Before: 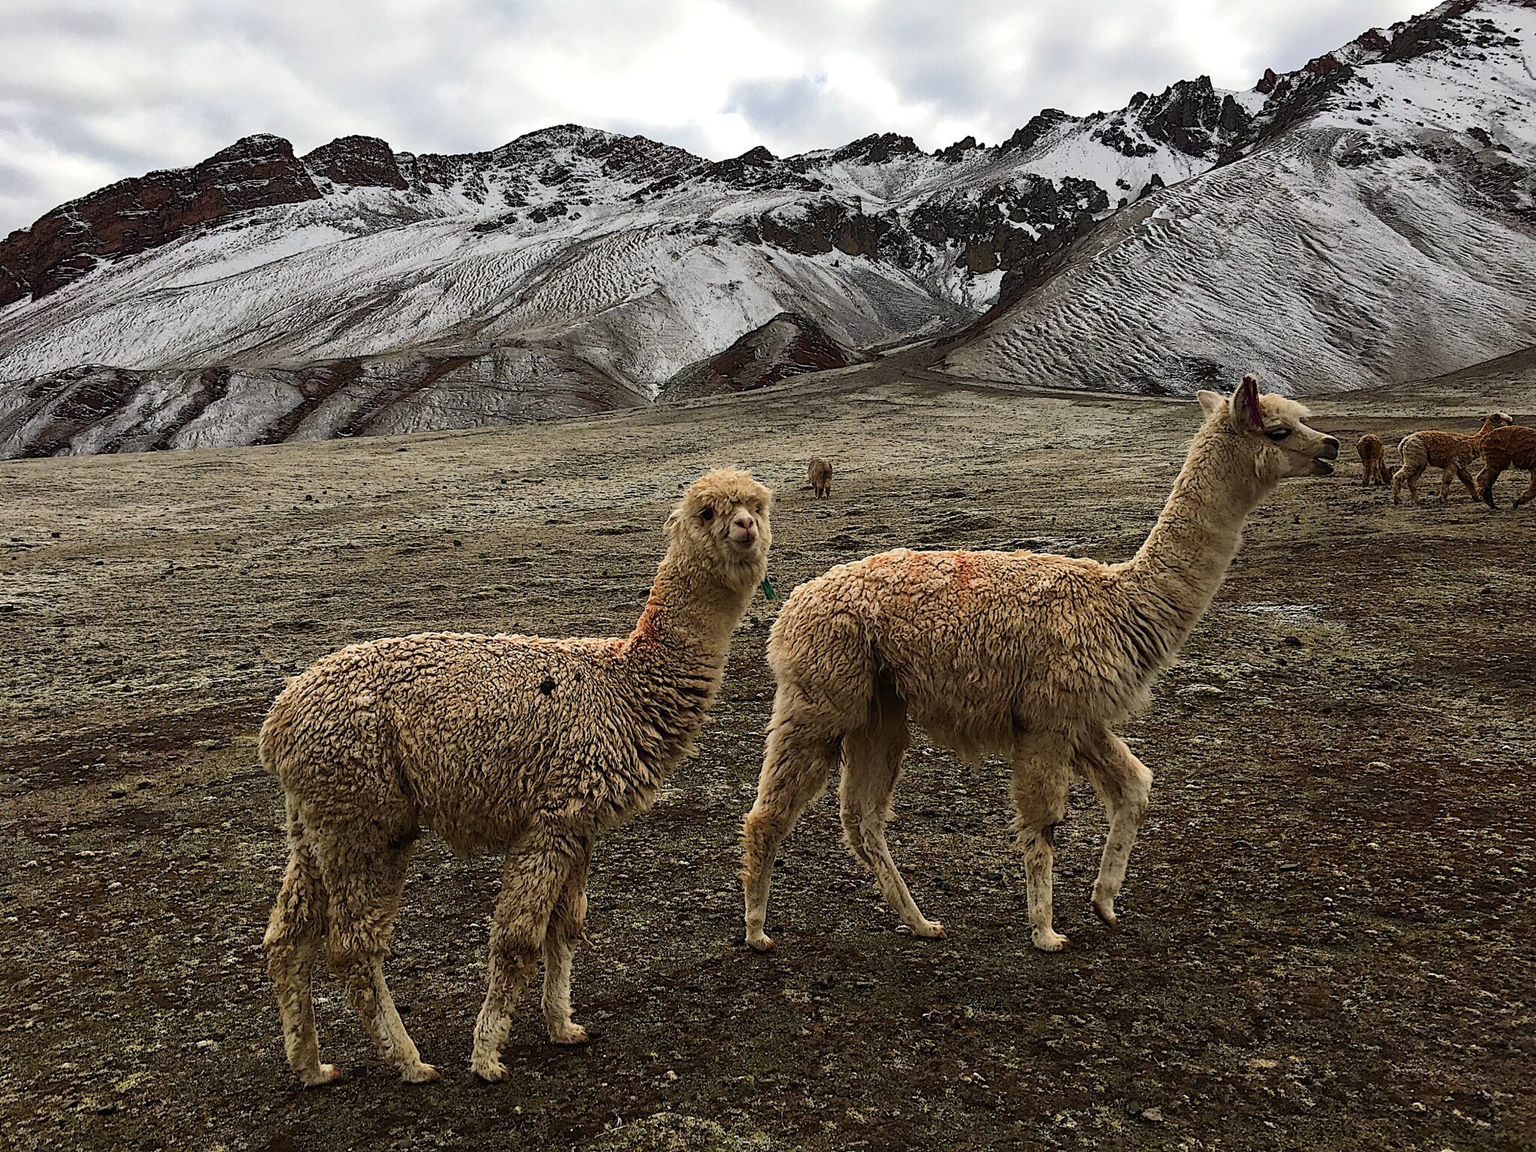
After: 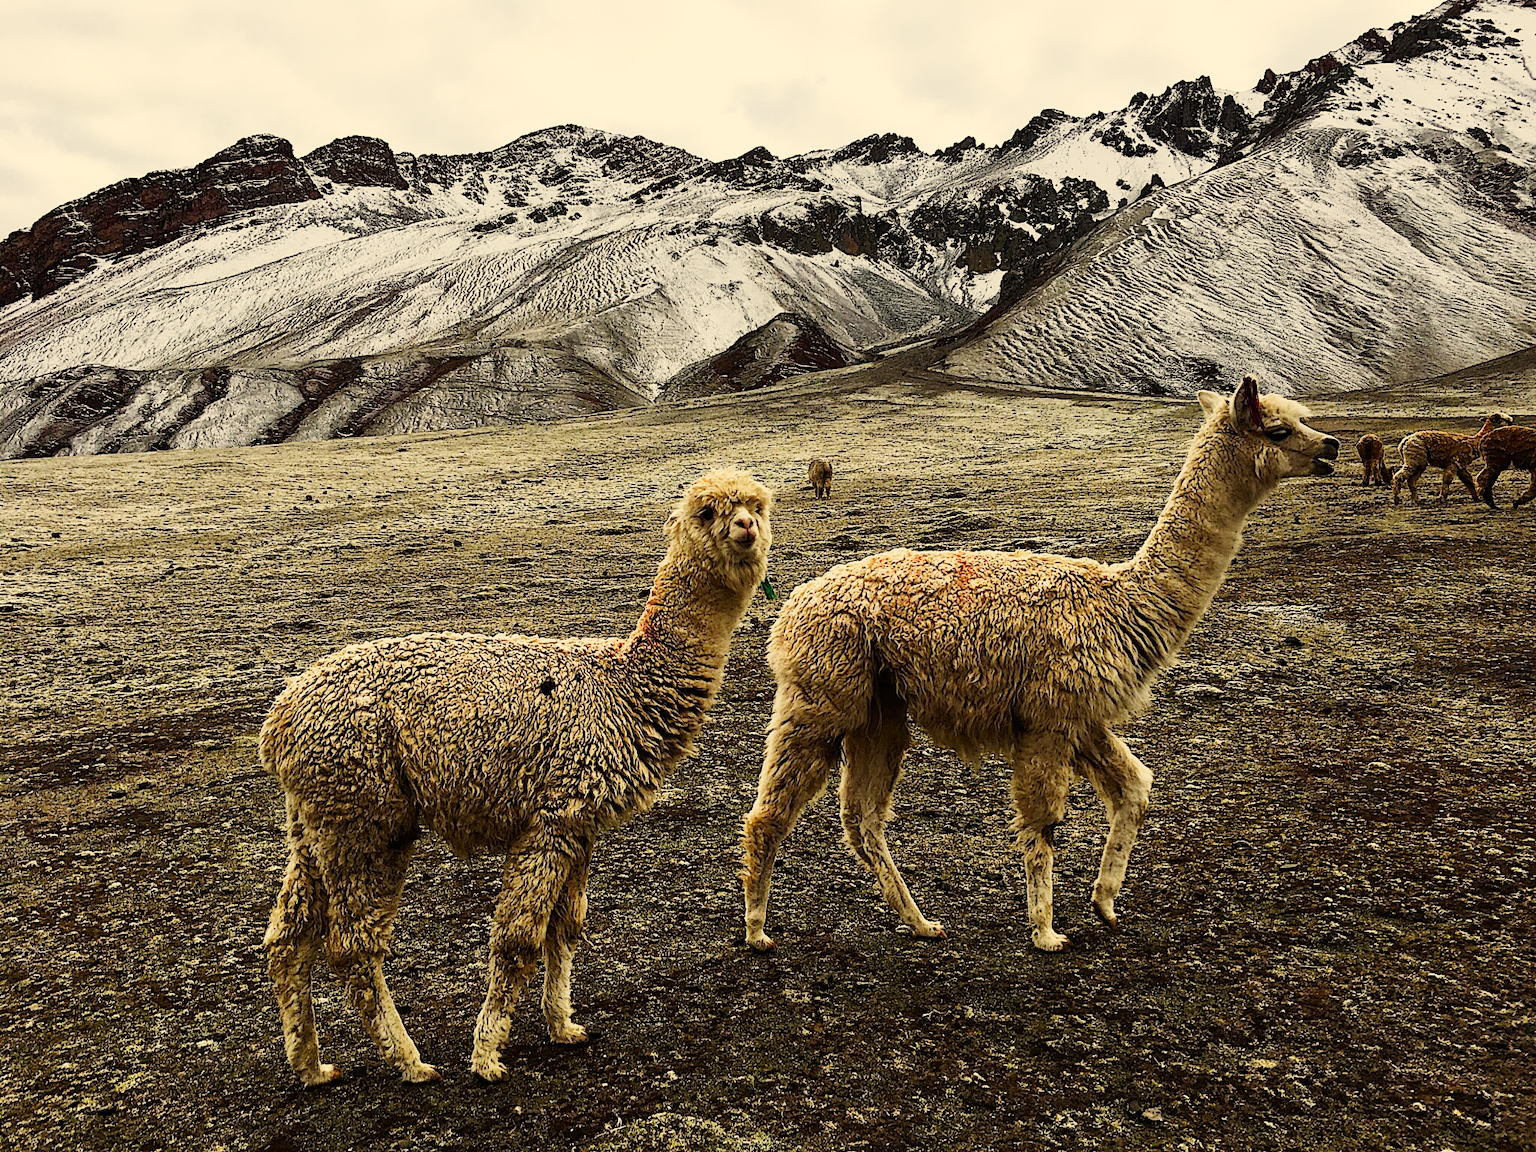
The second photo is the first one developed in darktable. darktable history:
color correction: highlights a* 1.39, highlights b* 17.83
sigmoid: contrast 1.7, skew 0.1, preserve hue 0%, red attenuation 0.1, red rotation 0.035, green attenuation 0.1, green rotation -0.017, blue attenuation 0.15, blue rotation -0.052, base primaries Rec2020
exposure: exposure 0.657 EV, compensate highlight preservation false
